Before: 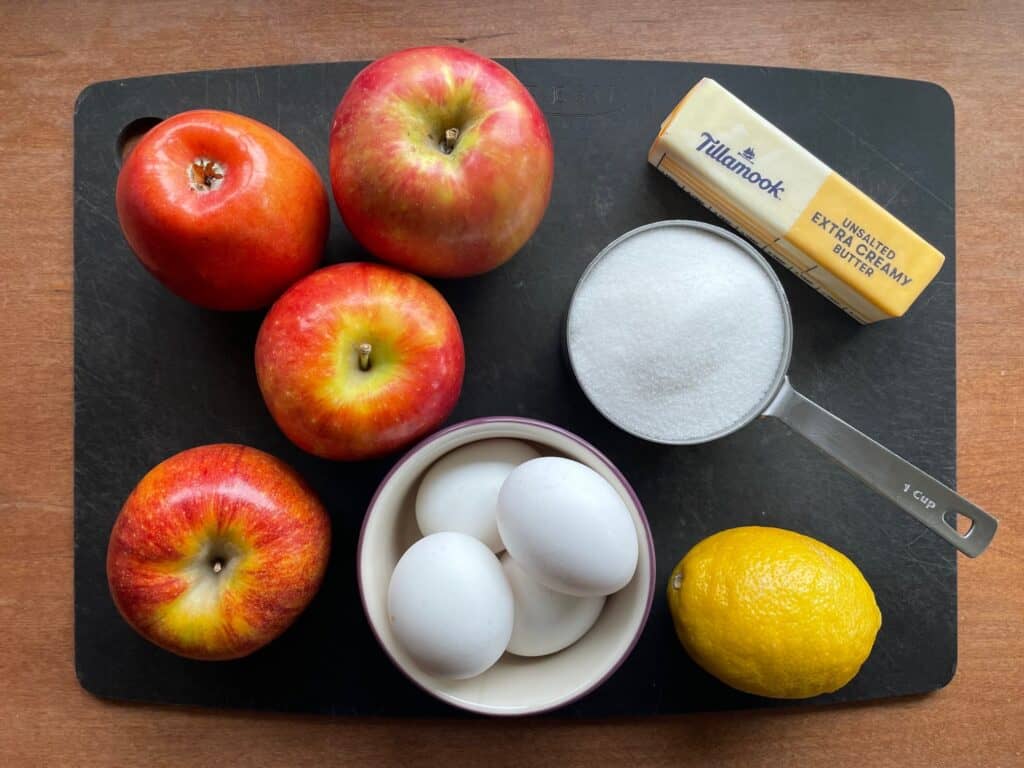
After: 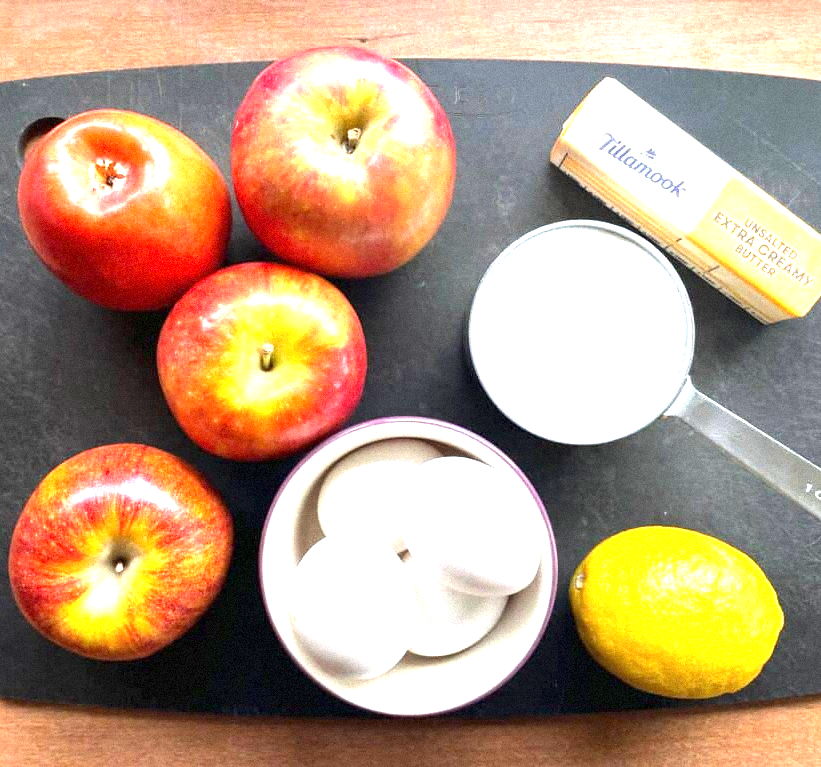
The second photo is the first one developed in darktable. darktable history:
grain: mid-tones bias 0%
crop and rotate: left 9.597%, right 10.195%
exposure: exposure 2.003 EV, compensate highlight preservation false
